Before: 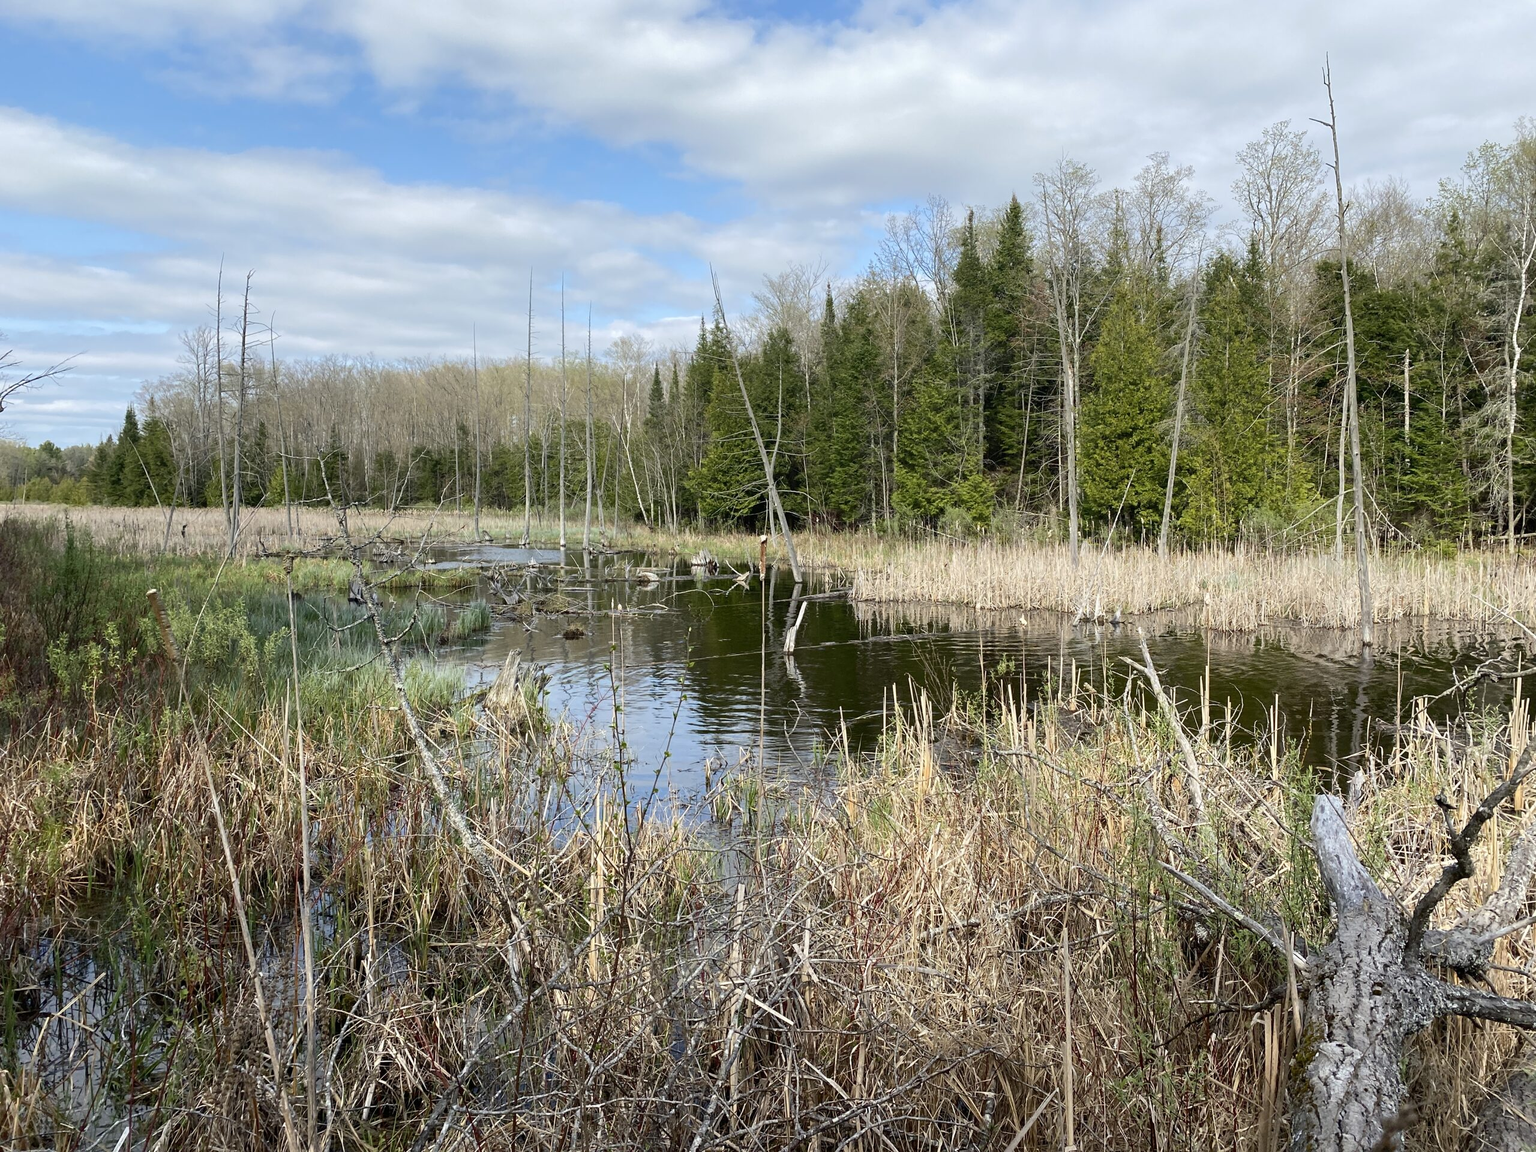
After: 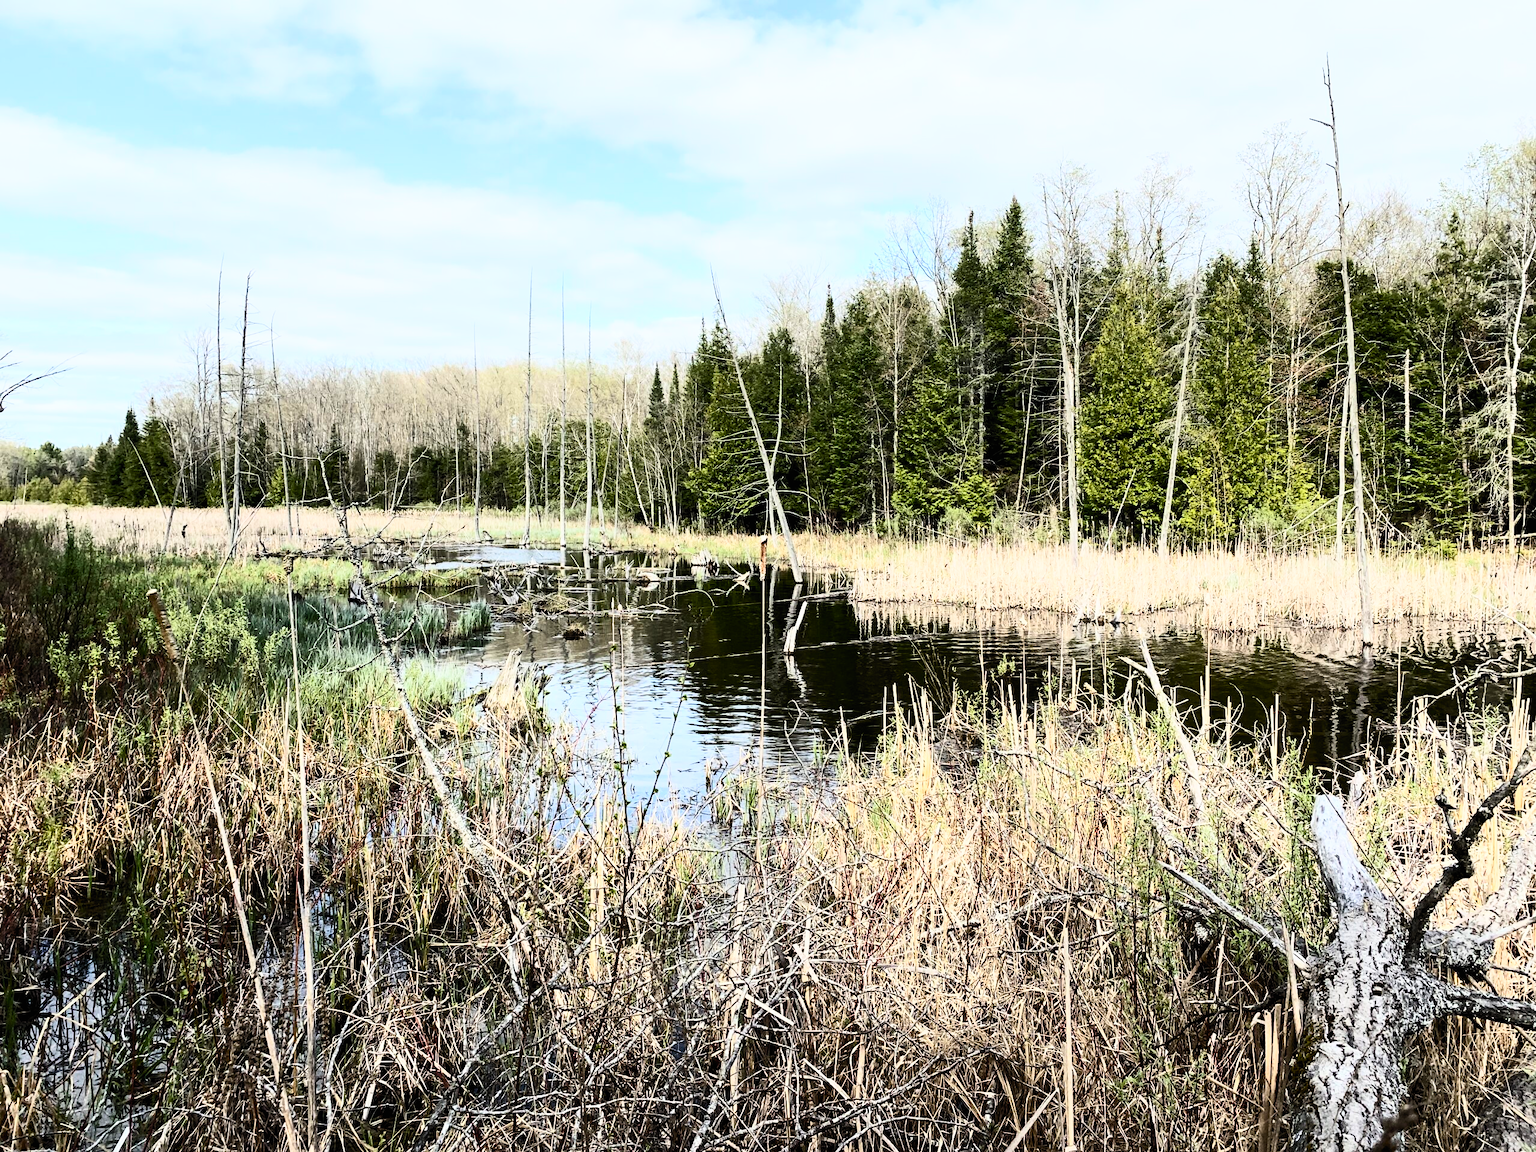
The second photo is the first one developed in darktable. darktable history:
contrast brightness saturation: contrast 0.607, brightness 0.344, saturation 0.138
filmic rgb: black relative exposure -5.03 EV, white relative exposure 3.55 EV, hardness 3.17, contrast 1.184, highlights saturation mix -49.68%
